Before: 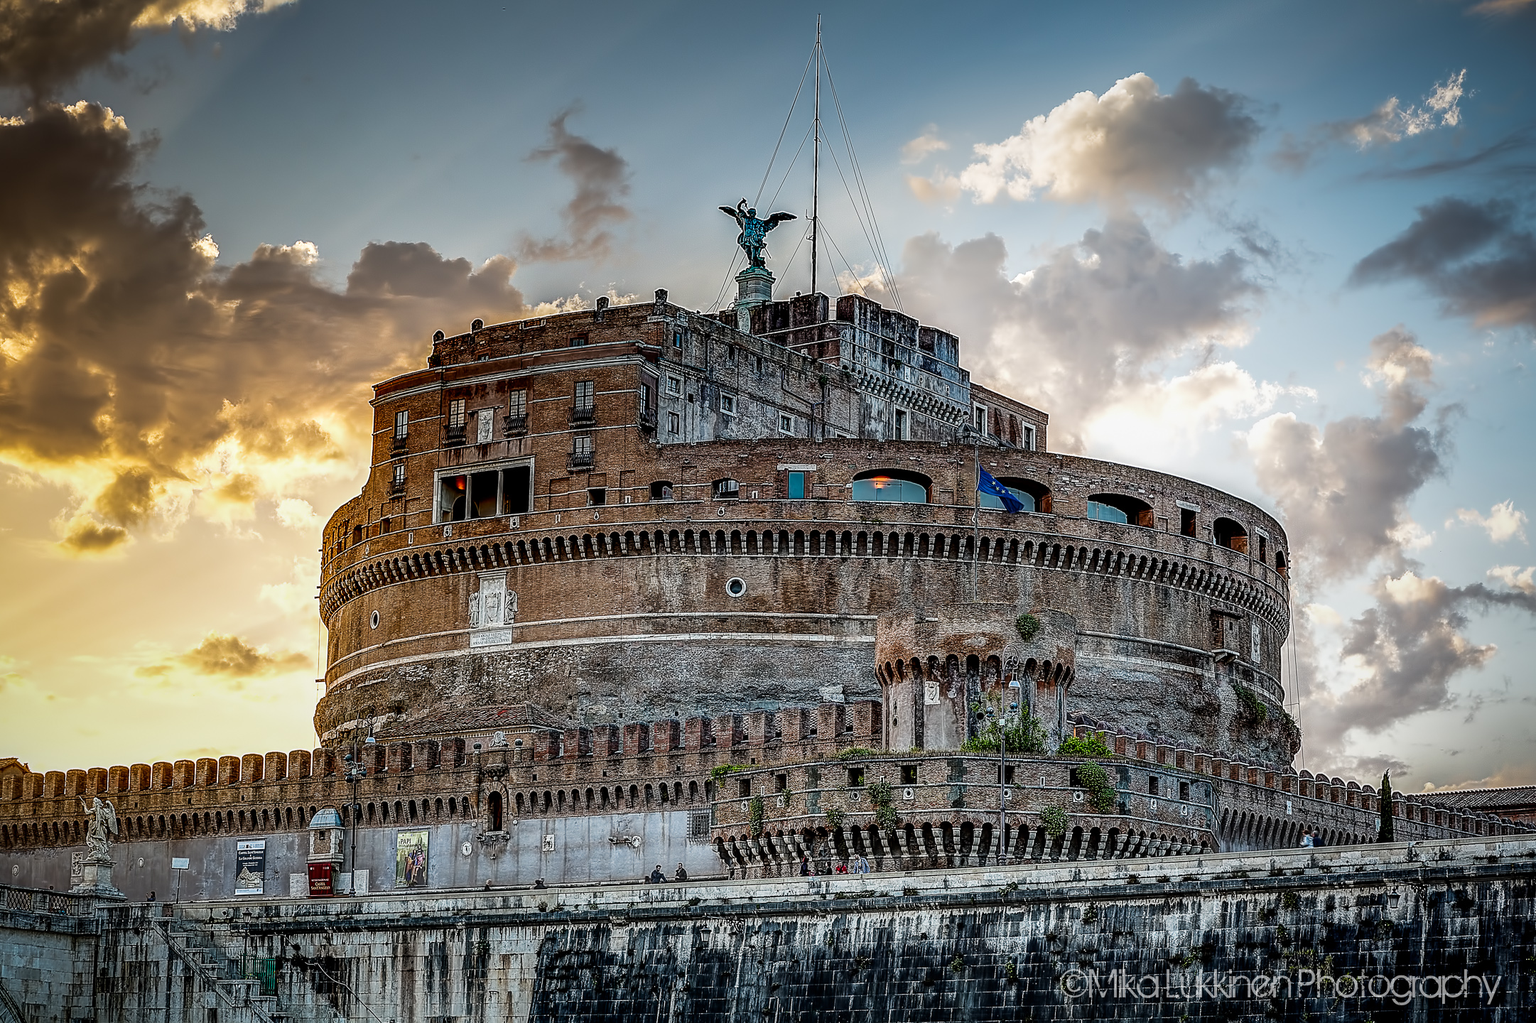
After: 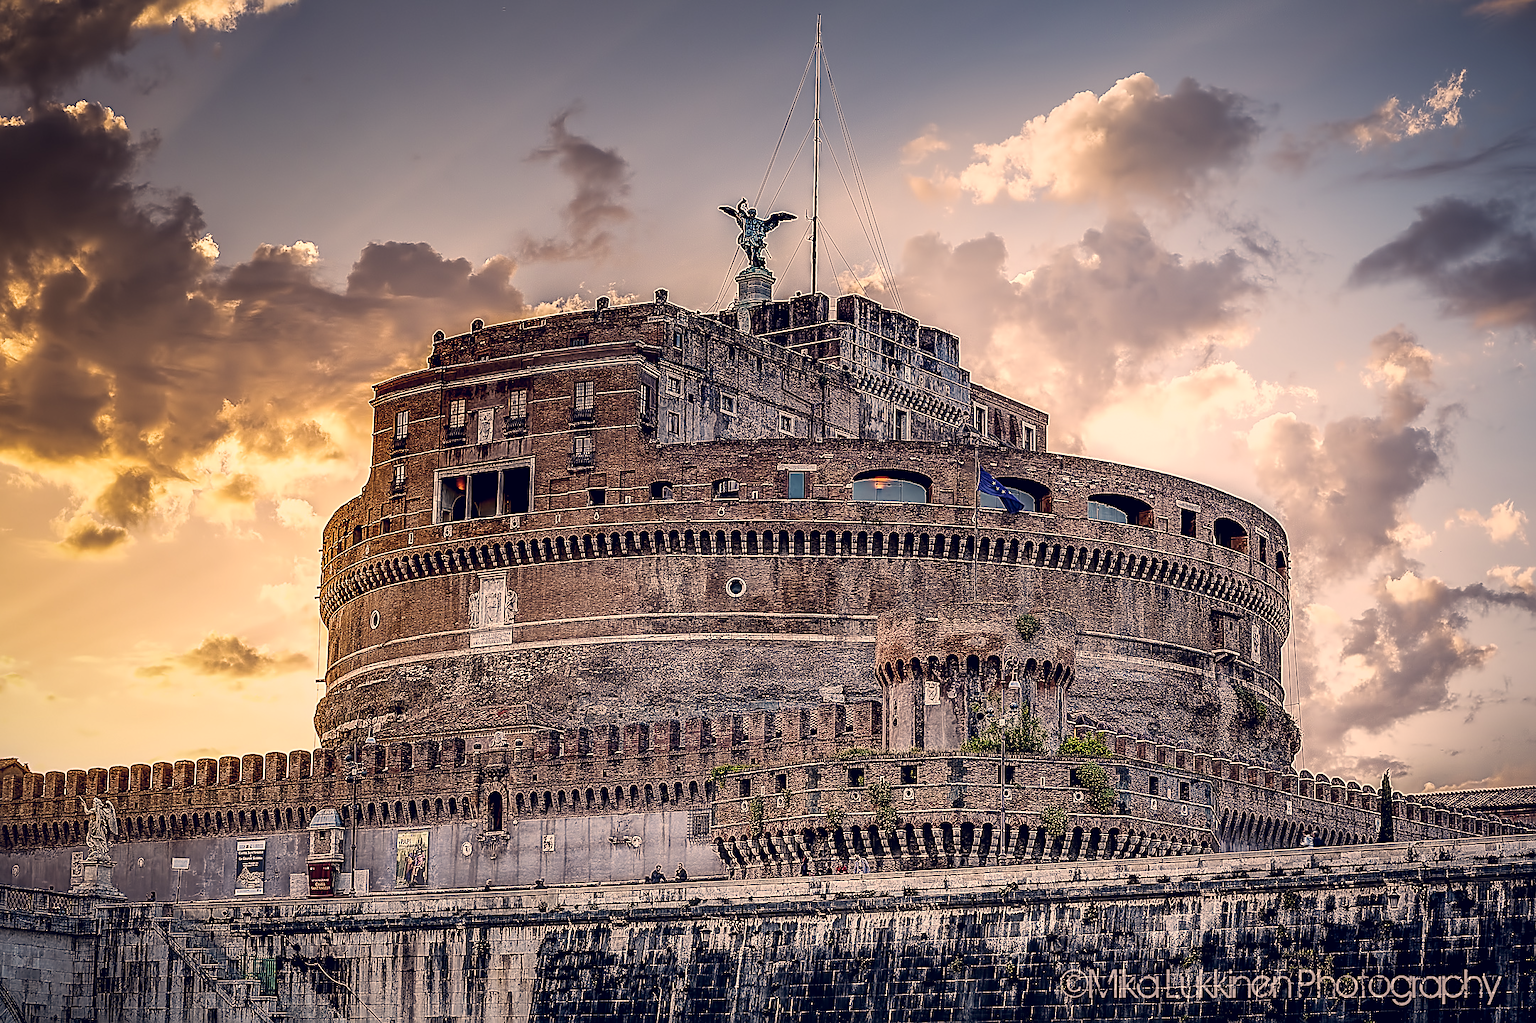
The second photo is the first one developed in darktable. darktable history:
color correction: highlights a* 19.75, highlights b* 27.21, shadows a* 3.39, shadows b* -17.86, saturation 0.745
sharpen: on, module defaults
